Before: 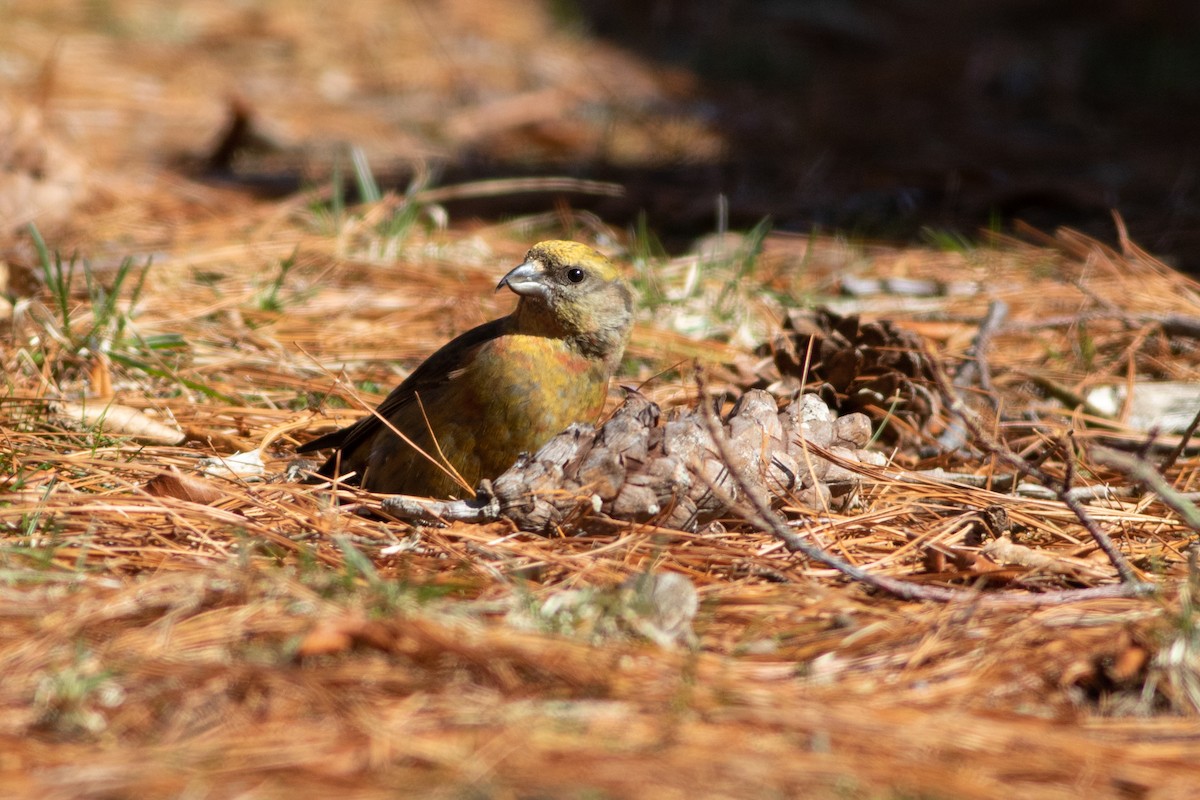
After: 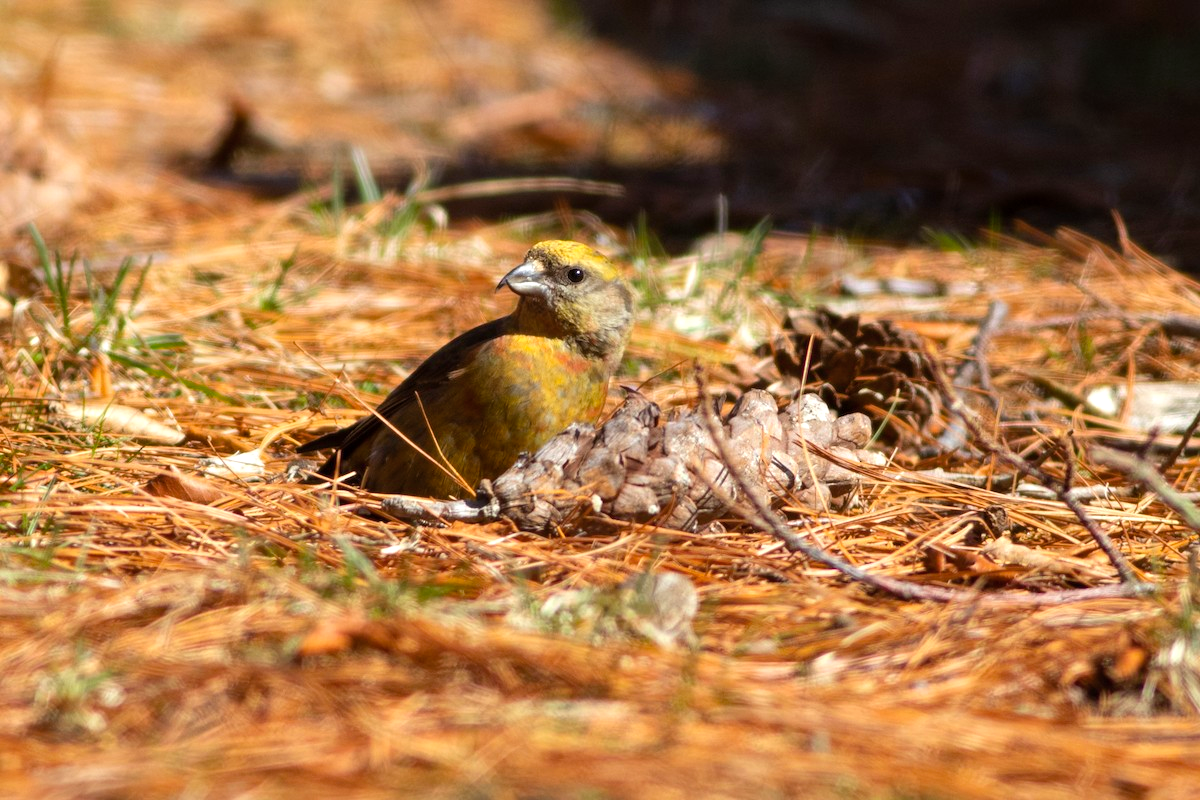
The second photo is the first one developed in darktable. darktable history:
color balance rgb: power › chroma 0.309%, power › hue 24.21°, linear chroma grading › global chroma 15.45%, perceptual saturation grading › global saturation 0.987%, perceptual brilliance grading › global brilliance 10.974%, saturation formula JzAzBz (2021)
